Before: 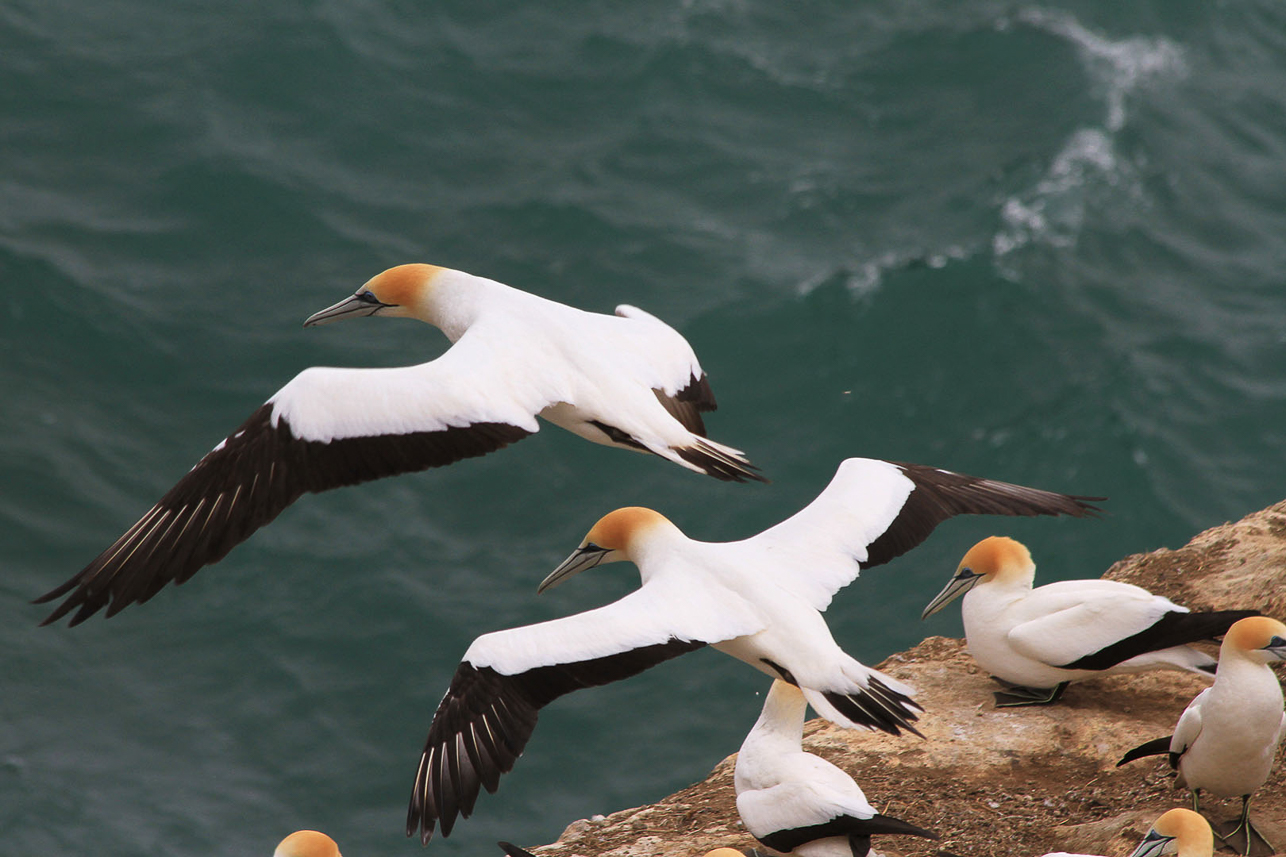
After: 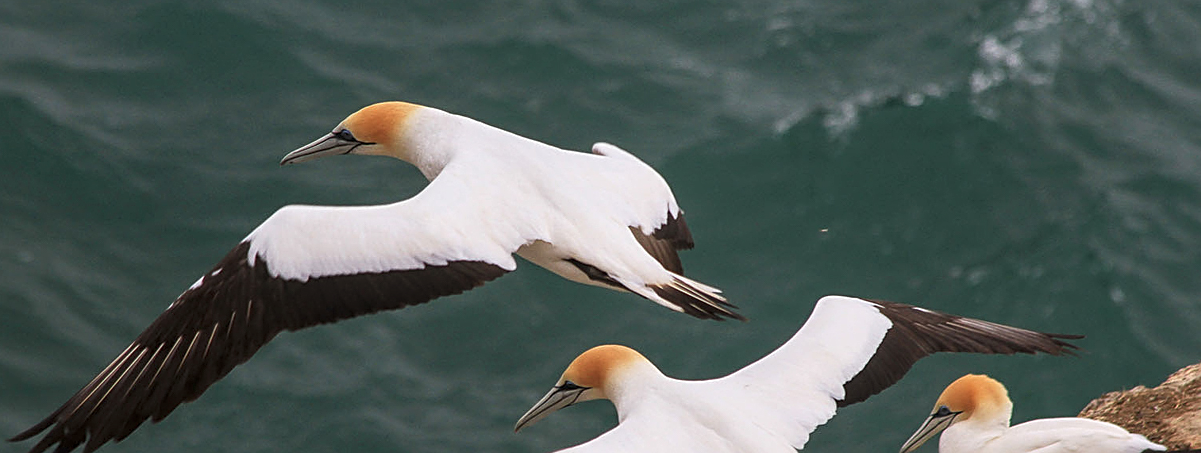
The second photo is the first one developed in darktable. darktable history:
crop: left 1.813%, top 19.012%, right 4.773%, bottom 28.093%
local contrast: on, module defaults
sharpen: on, module defaults
